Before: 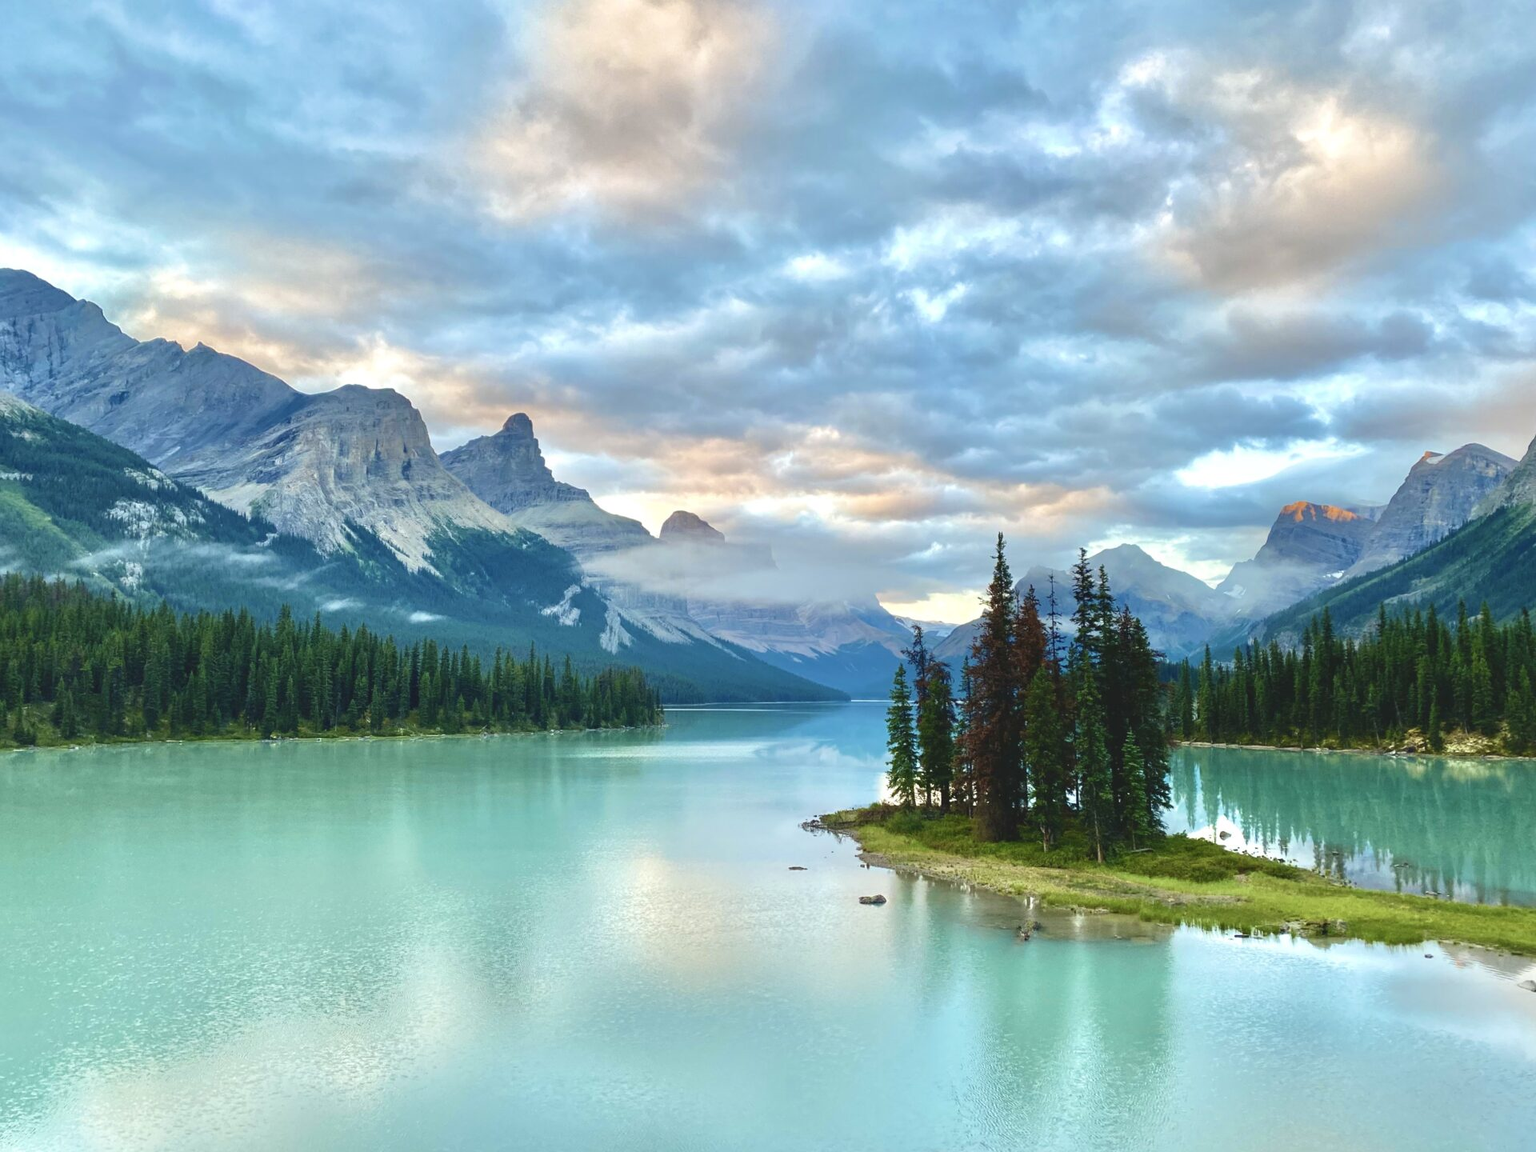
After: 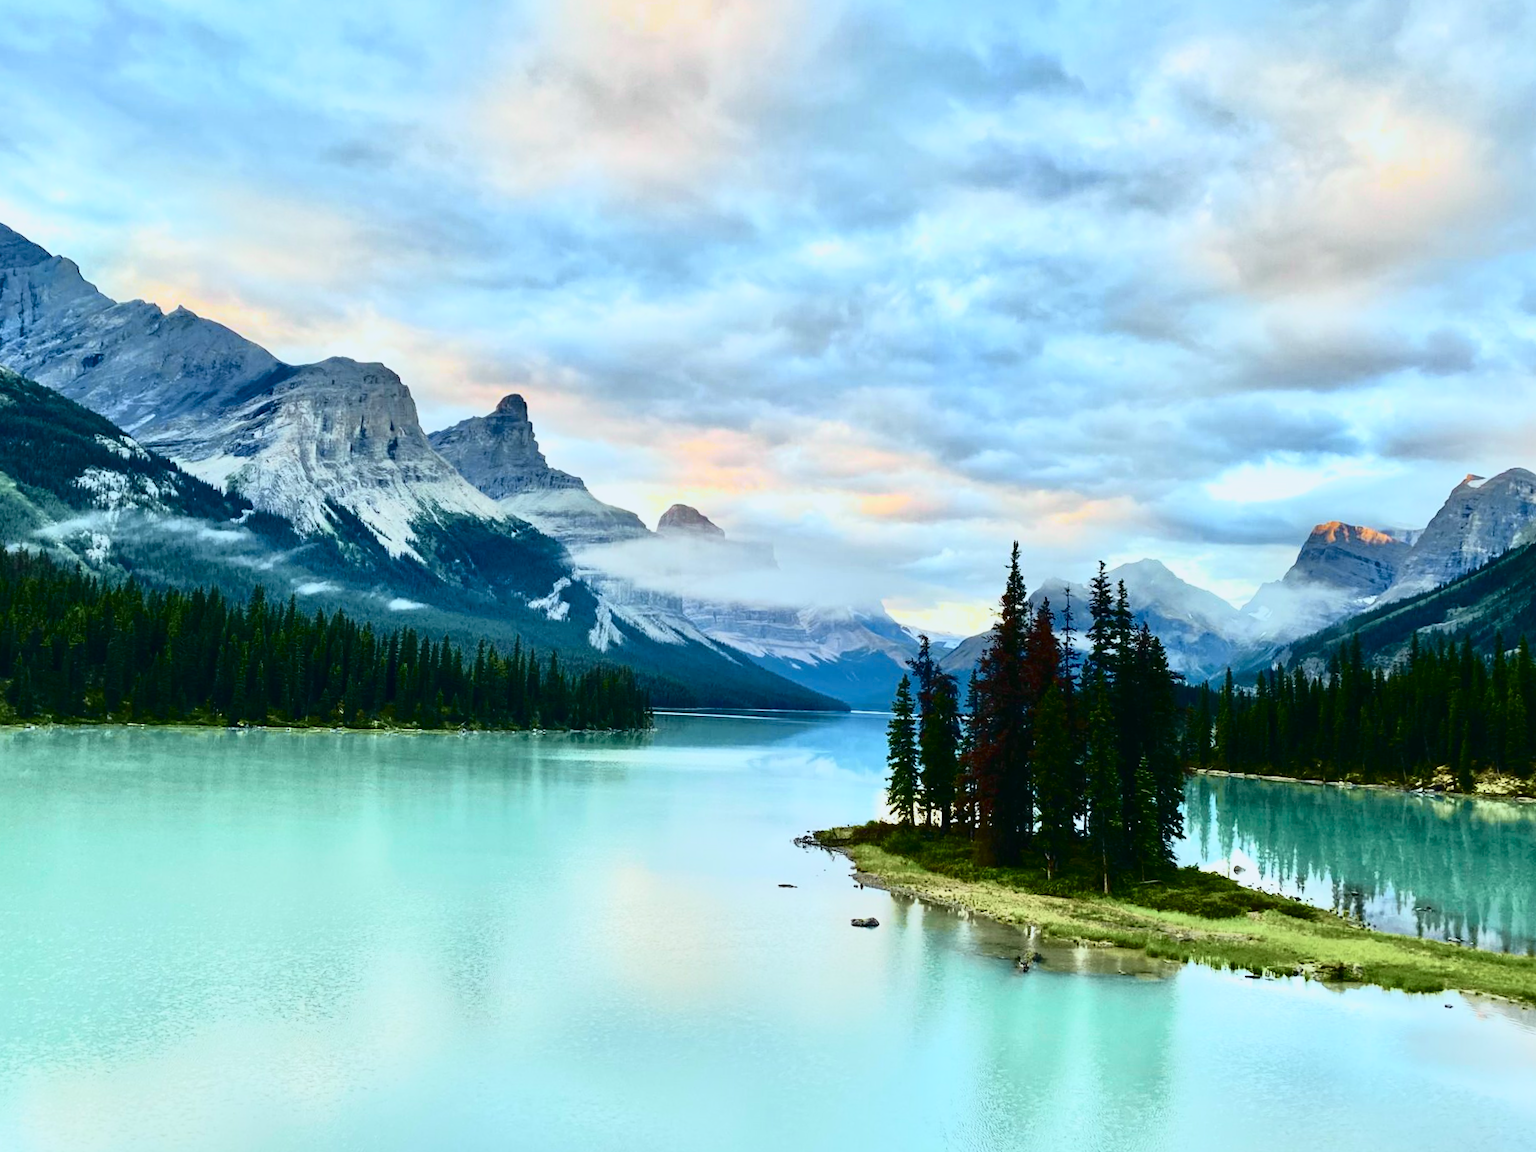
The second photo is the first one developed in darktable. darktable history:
contrast brightness saturation: contrast 0.19, brightness -0.11, saturation 0.21
tone equalizer: on, module defaults
white balance: red 0.98, blue 1.034
tone curve: curves: ch0 [(0, 0) (0.081, 0.044) (0.192, 0.125) (0.283, 0.238) (0.416, 0.449) (0.495, 0.524) (0.661, 0.756) (0.788, 0.87) (1, 0.951)]; ch1 [(0, 0) (0.161, 0.092) (0.35, 0.33) (0.392, 0.392) (0.427, 0.426) (0.479, 0.472) (0.505, 0.497) (0.521, 0.524) (0.567, 0.56) (0.583, 0.592) (0.625, 0.627) (0.678, 0.733) (1, 1)]; ch2 [(0, 0) (0.346, 0.362) (0.404, 0.427) (0.502, 0.499) (0.531, 0.523) (0.544, 0.561) (0.58, 0.59) (0.629, 0.642) (0.717, 0.678) (1, 1)], color space Lab, independent channels, preserve colors none
crop and rotate: angle -2.38°
